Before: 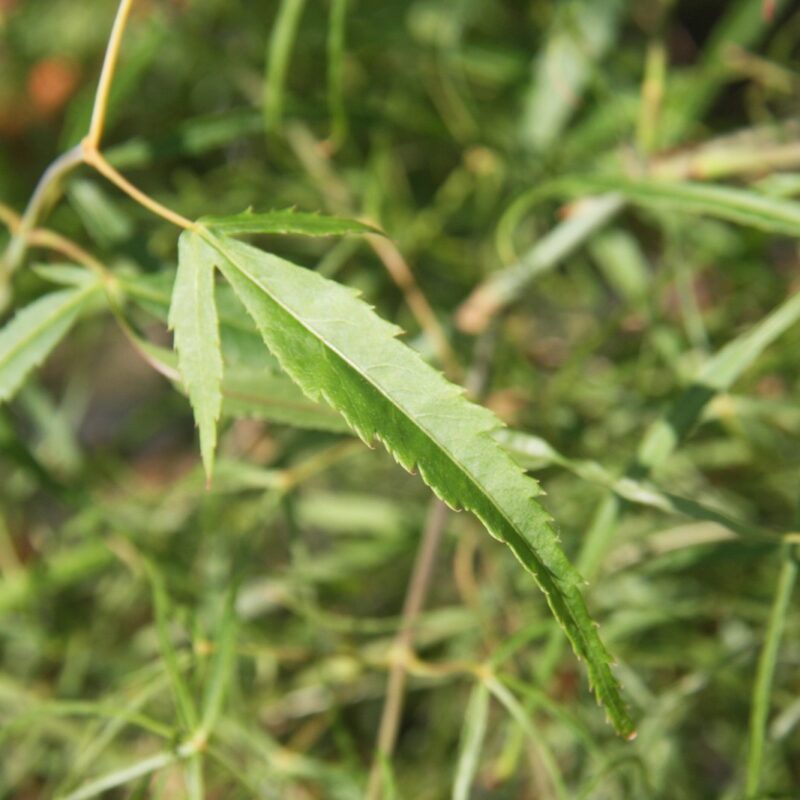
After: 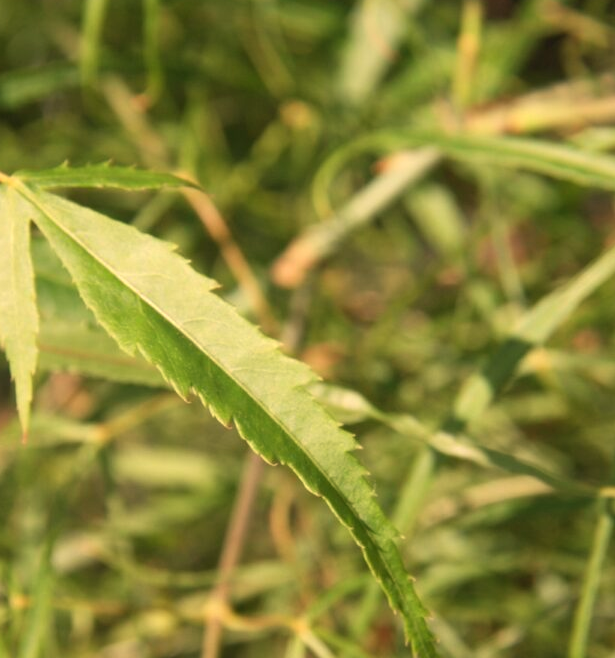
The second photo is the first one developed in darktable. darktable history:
crop: left 23.095%, top 5.827%, bottom 11.854%
white balance: red 1.138, green 0.996, blue 0.812
